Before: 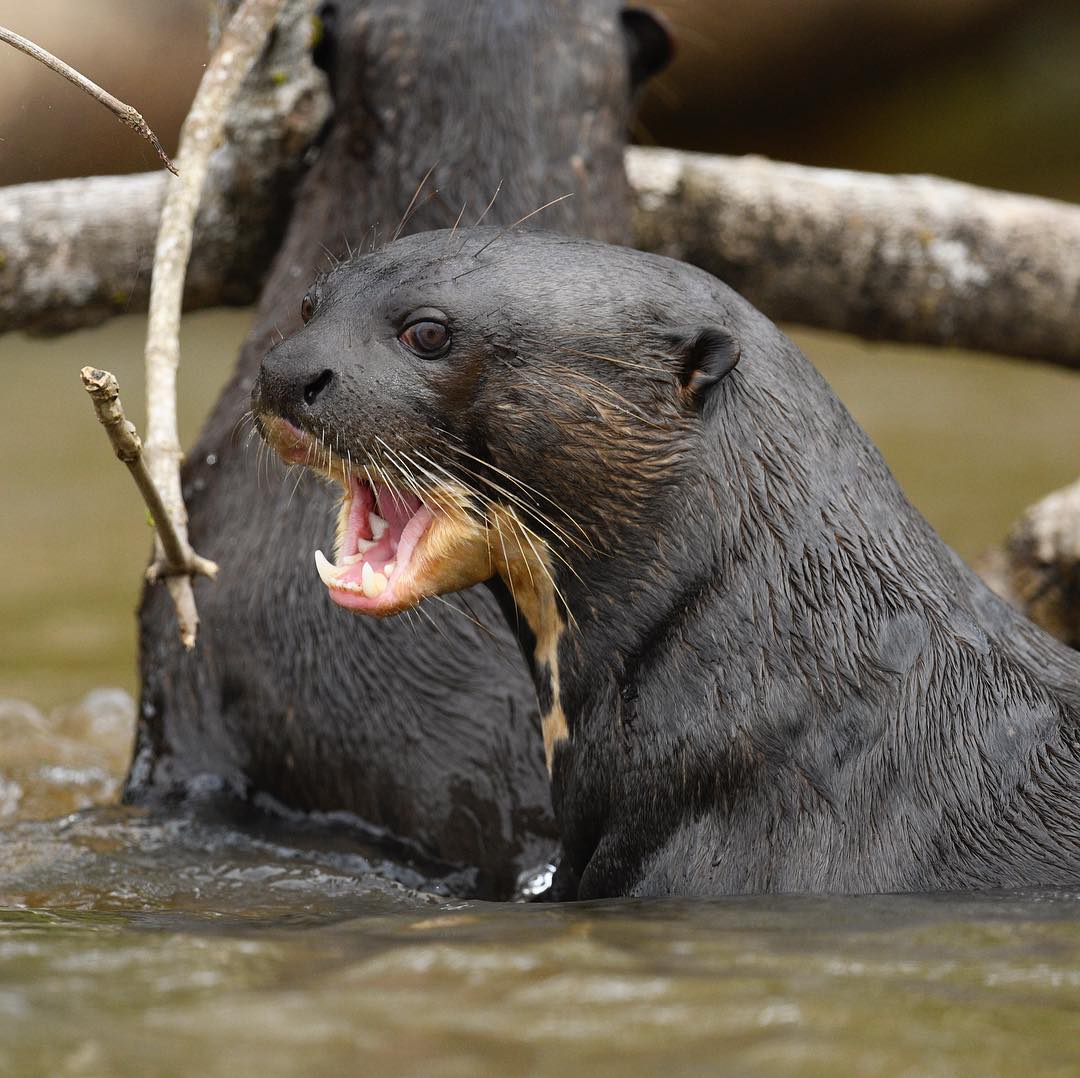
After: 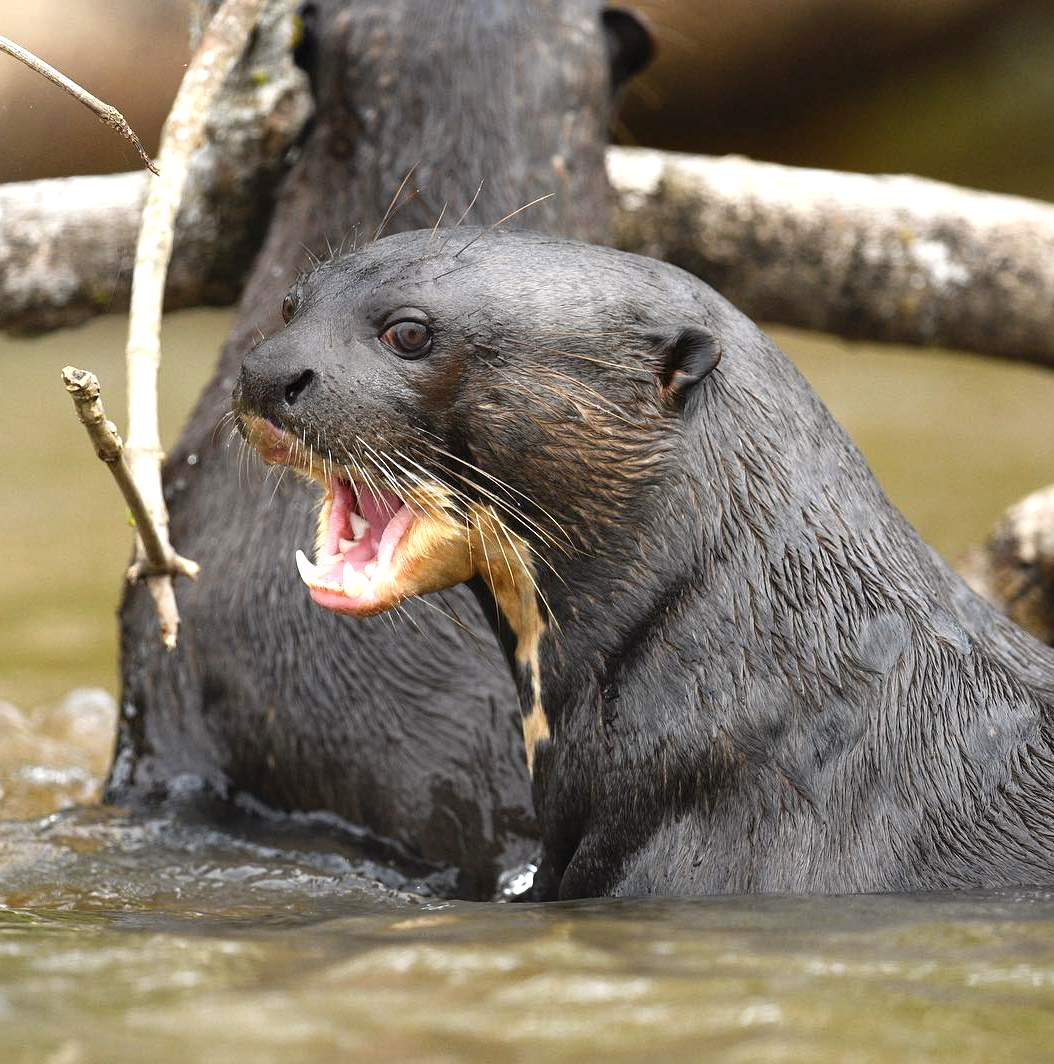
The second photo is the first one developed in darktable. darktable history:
crop and rotate: left 1.774%, right 0.633%, bottom 1.28%
exposure: black level correction 0, exposure 0.7 EV, compensate highlight preservation false
tone equalizer: on, module defaults
